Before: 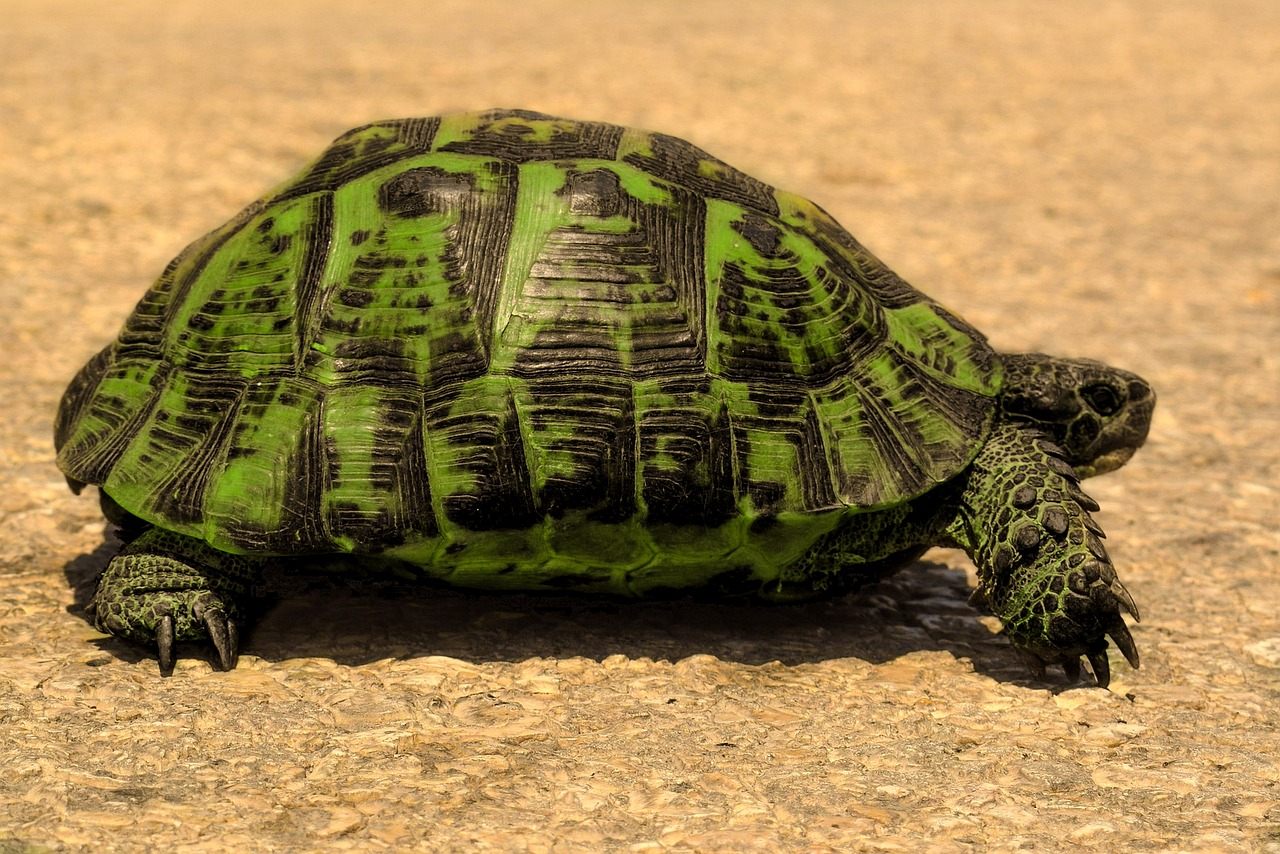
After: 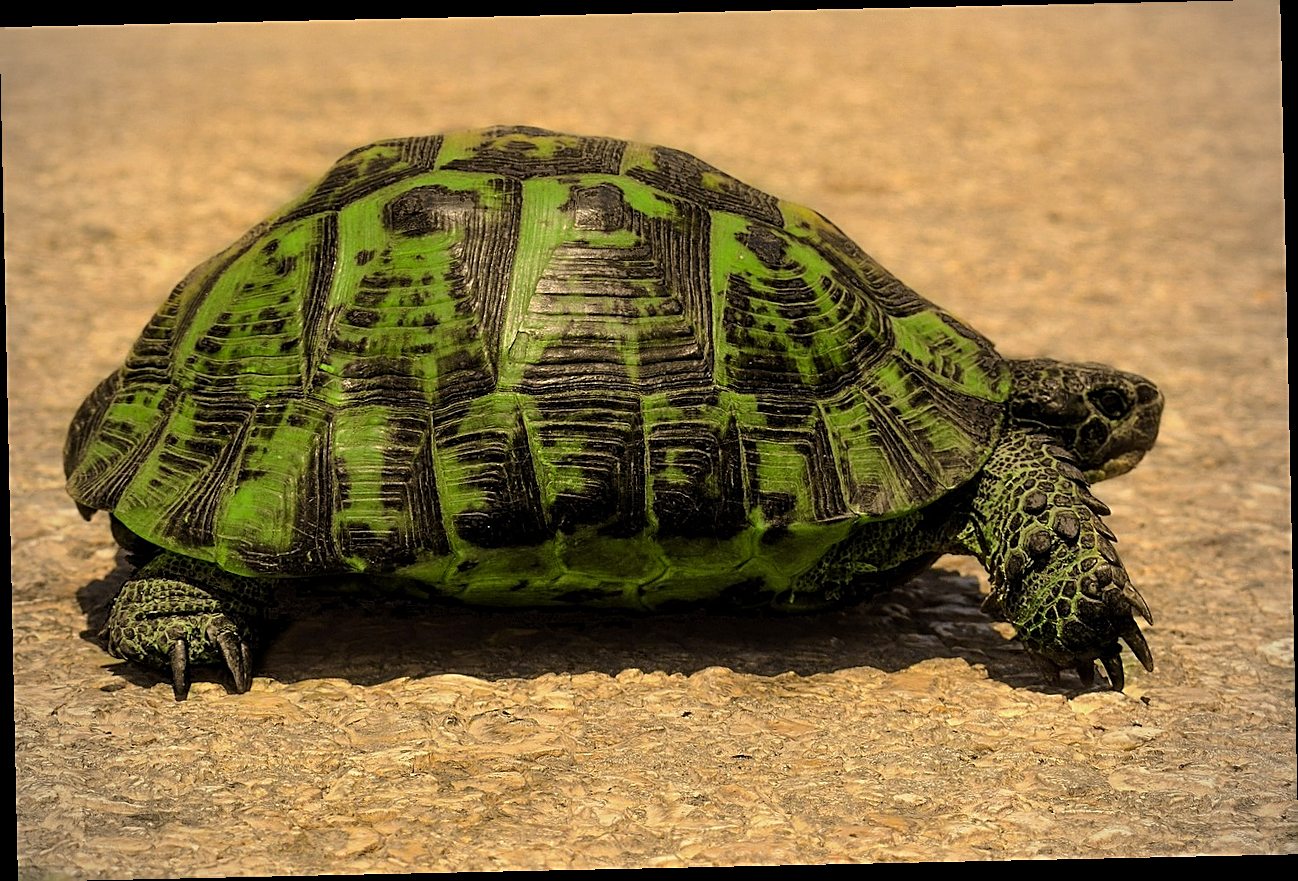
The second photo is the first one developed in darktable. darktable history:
rotate and perspective: rotation -1.24°, automatic cropping off
vignetting: fall-off radius 60.92%
sharpen: on, module defaults
shadows and highlights: shadows -20, white point adjustment -2, highlights -35
